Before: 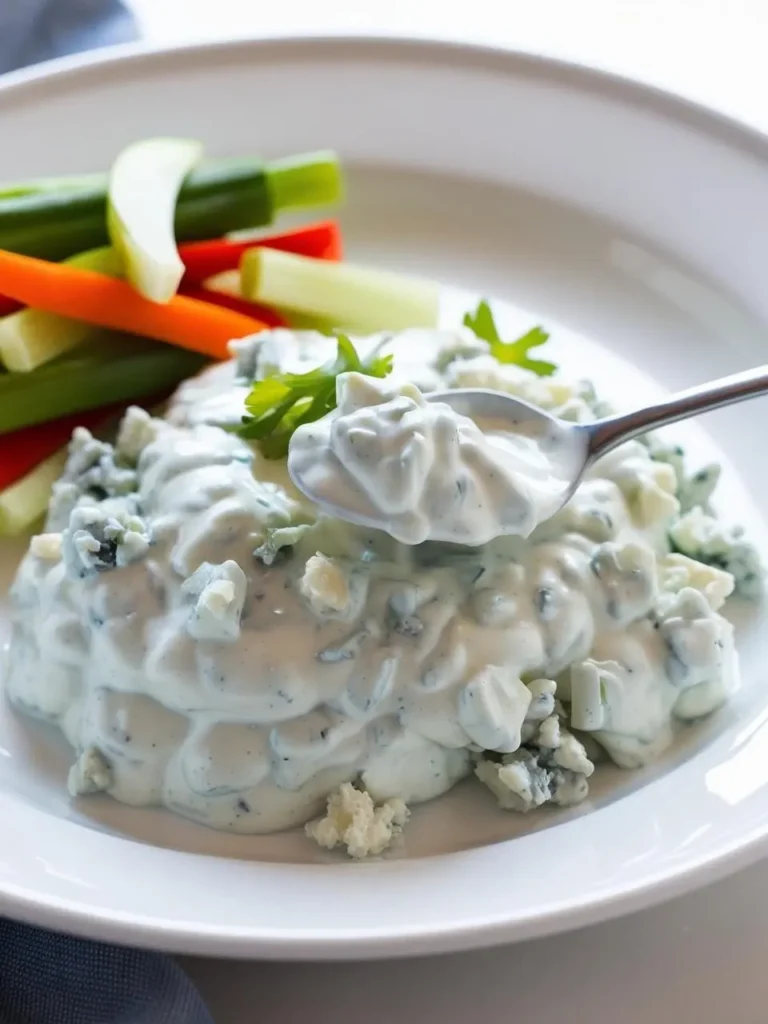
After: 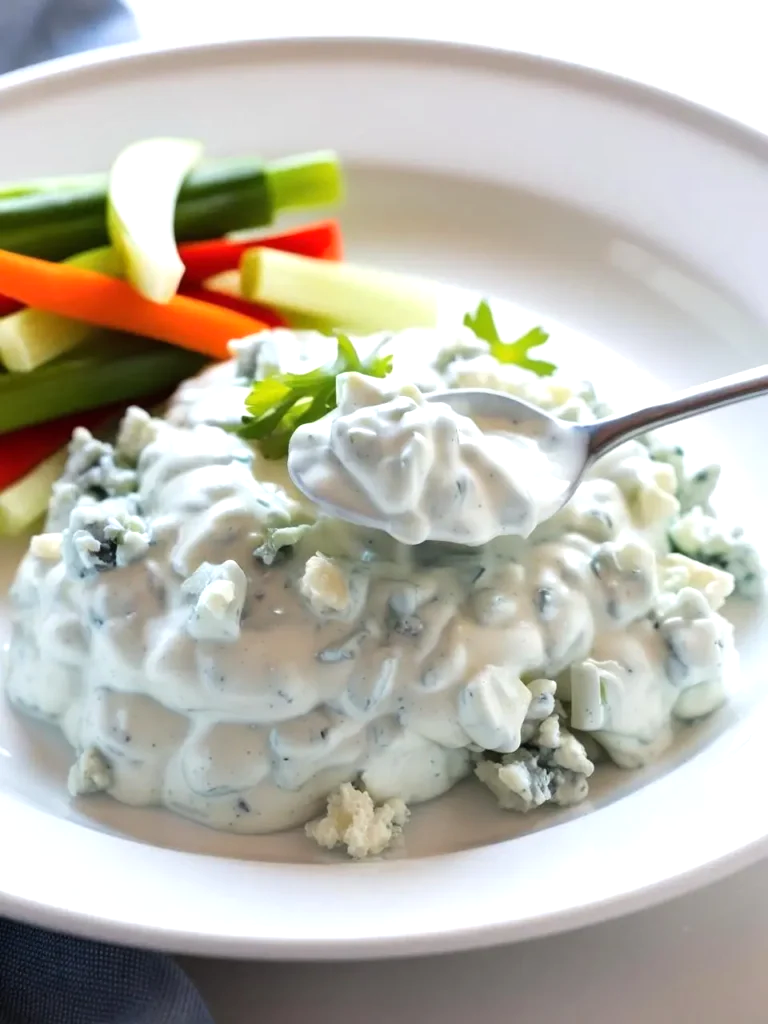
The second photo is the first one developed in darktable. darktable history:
tone equalizer: -8 EV -0.42 EV, -7 EV -0.427 EV, -6 EV -0.307 EV, -5 EV -0.208 EV, -3 EV 0.207 EV, -2 EV 0.312 EV, -1 EV 0.394 EV, +0 EV 0.401 EV, smoothing 1
